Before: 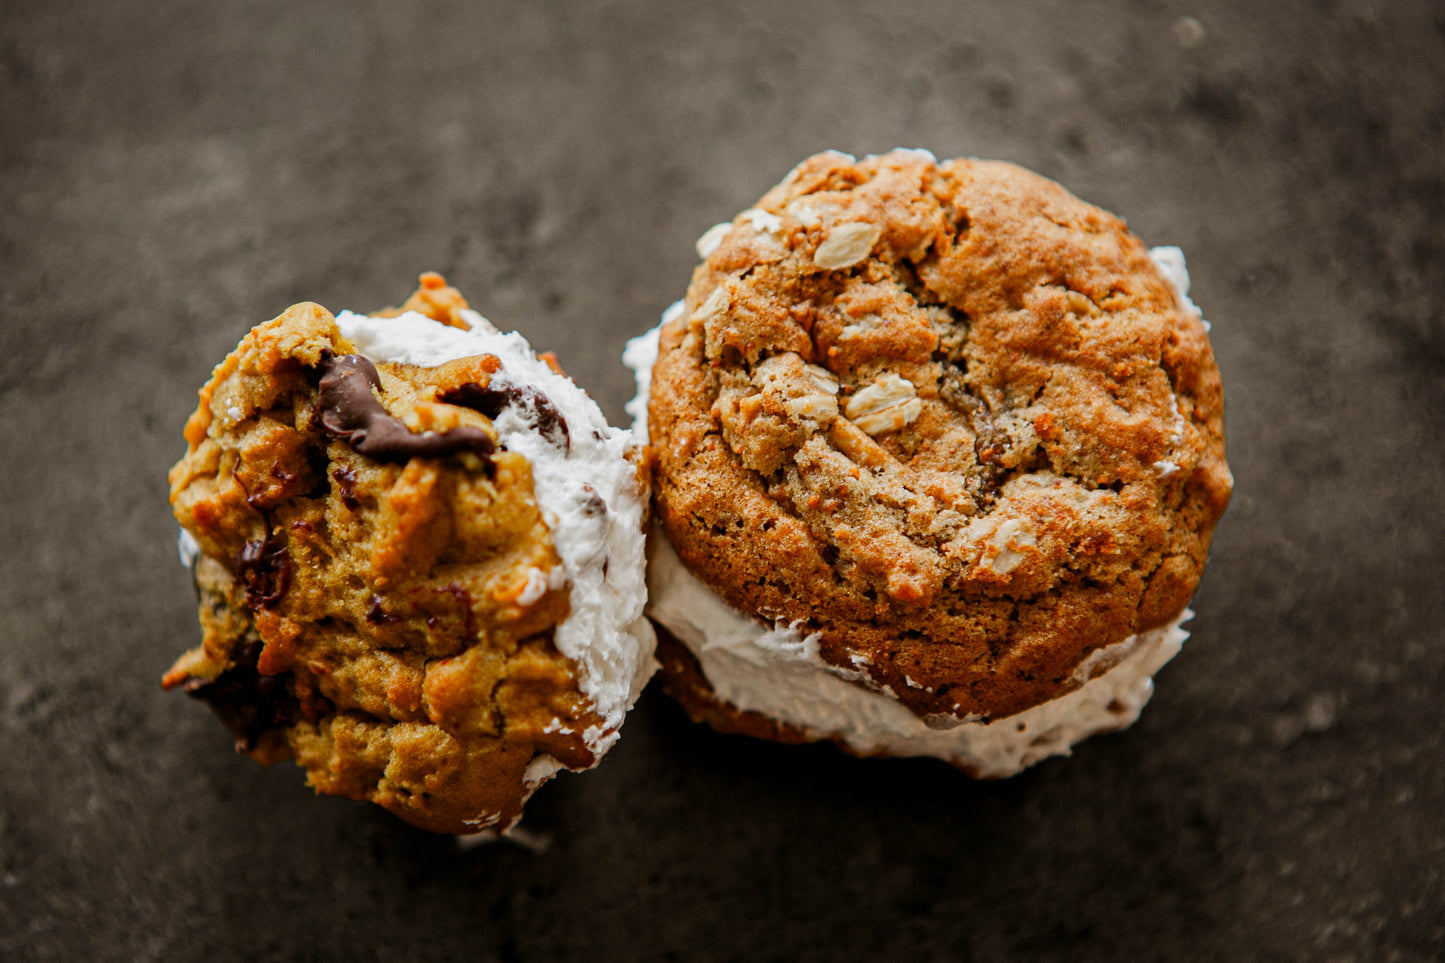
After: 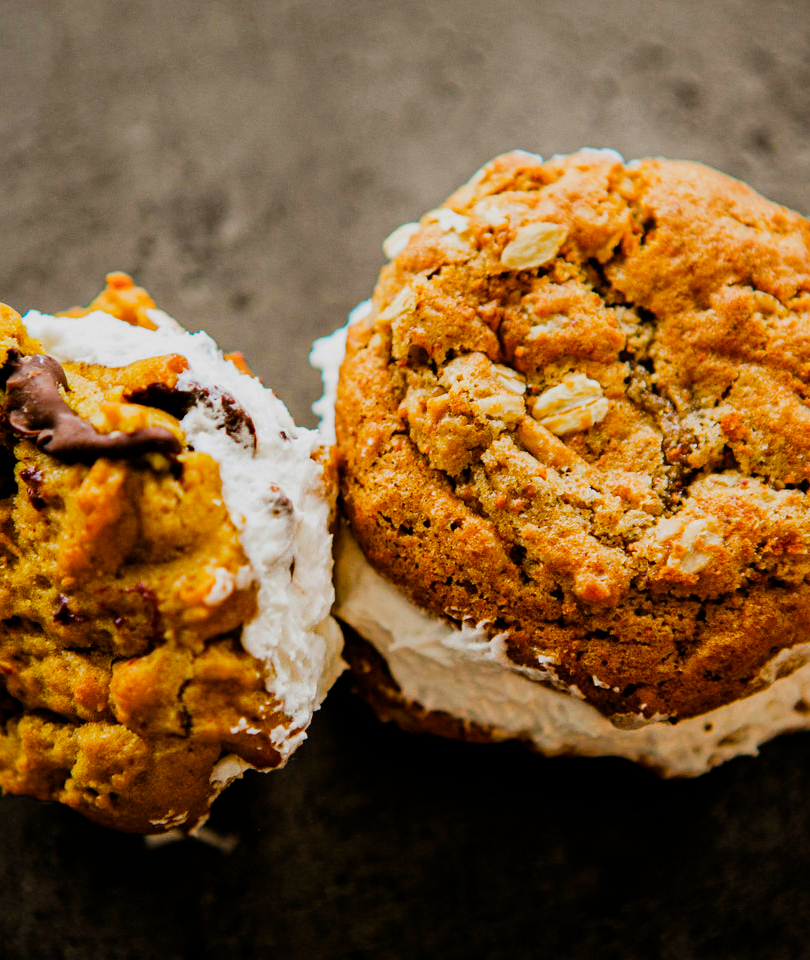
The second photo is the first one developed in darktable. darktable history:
filmic rgb: black relative exposure -7.65 EV, white relative exposure 4.56 EV, hardness 3.61, contrast 1.05
crop: left 21.674%, right 22.086%
exposure: exposure 0.6 EV, compensate highlight preservation false
color balance rgb: linear chroma grading › global chroma 15%, perceptual saturation grading › global saturation 30%
